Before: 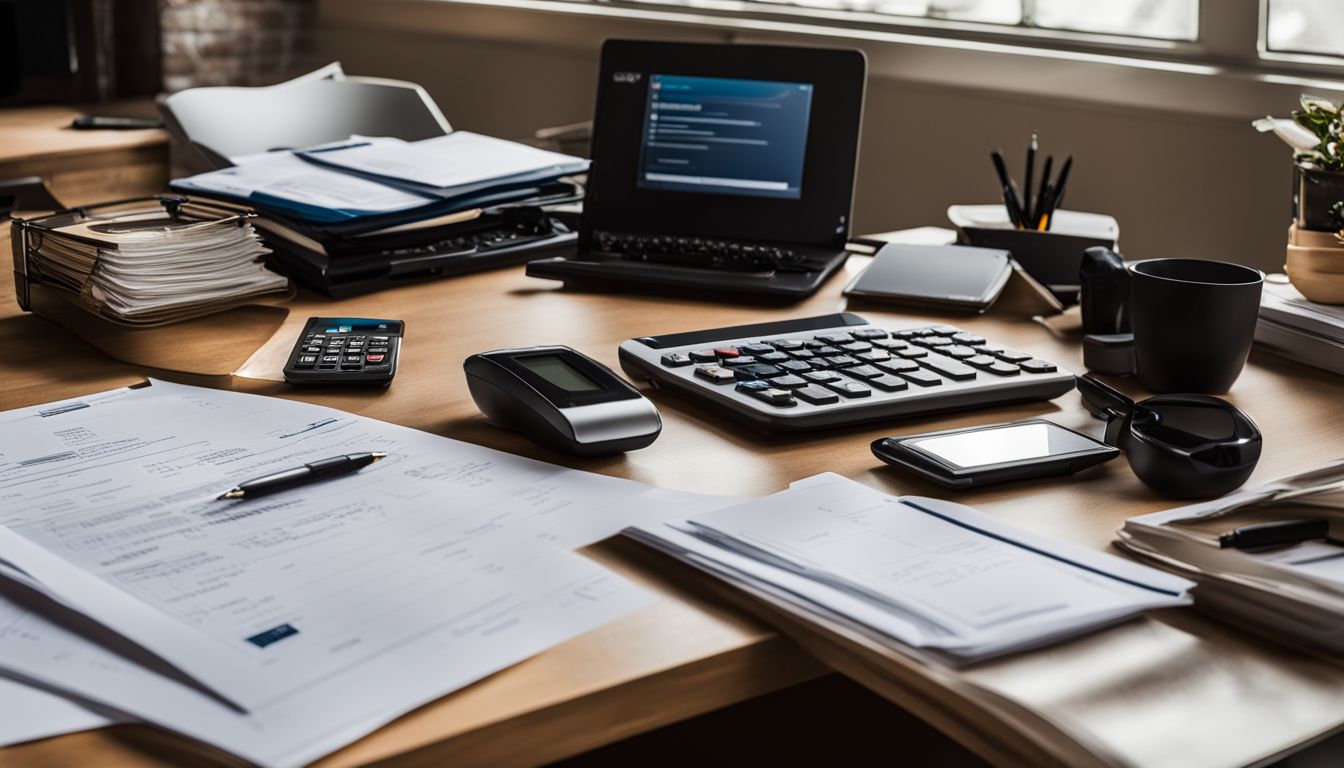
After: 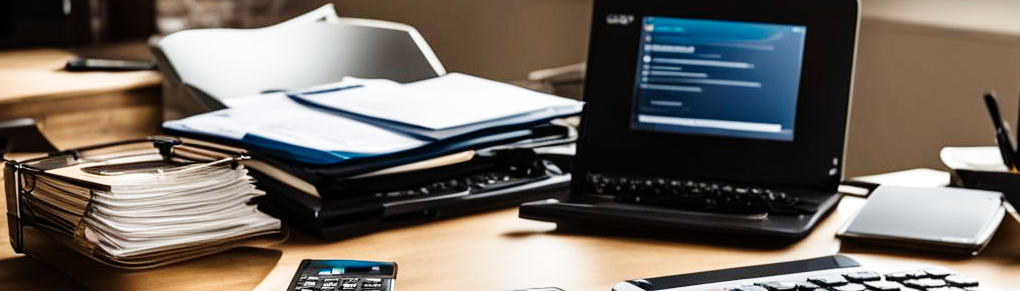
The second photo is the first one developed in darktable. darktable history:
local contrast: mode bilateral grid, contrast 21, coarseness 51, detail 119%, midtone range 0.2
base curve: curves: ch0 [(0, 0) (0.008, 0.007) (0.022, 0.029) (0.048, 0.089) (0.092, 0.197) (0.191, 0.399) (0.275, 0.534) (0.357, 0.65) (0.477, 0.78) (0.542, 0.833) (0.799, 0.973) (1, 1)], preserve colors none
crop: left 0.559%, top 7.631%, right 23.541%, bottom 54.437%
